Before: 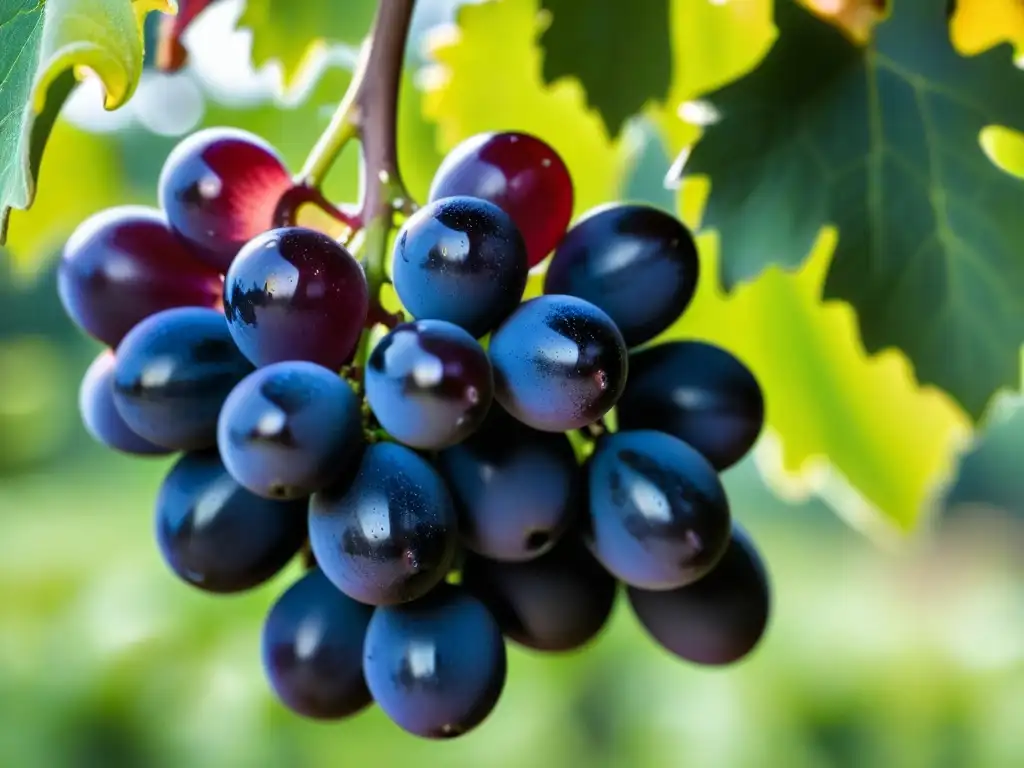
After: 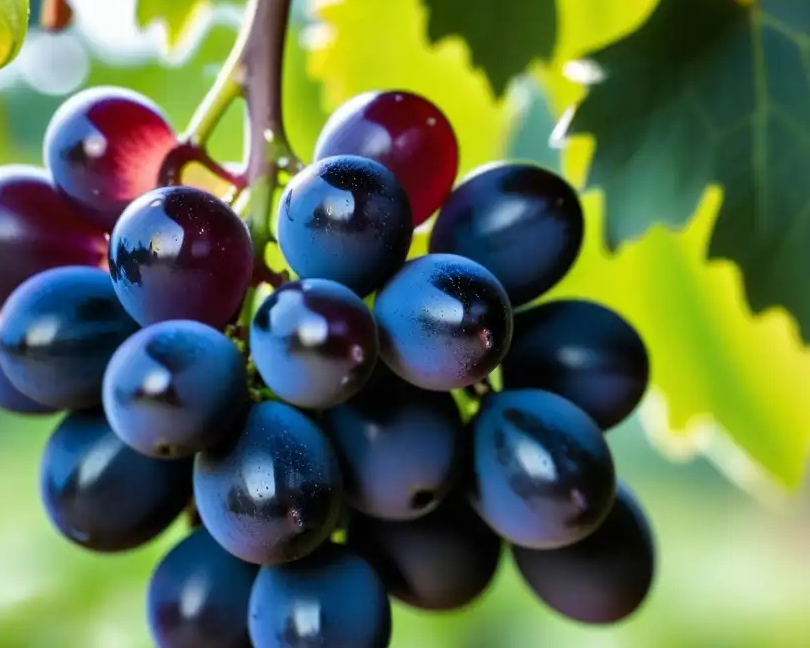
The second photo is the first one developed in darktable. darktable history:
crop: left 11.281%, top 5.354%, right 9.561%, bottom 10.197%
